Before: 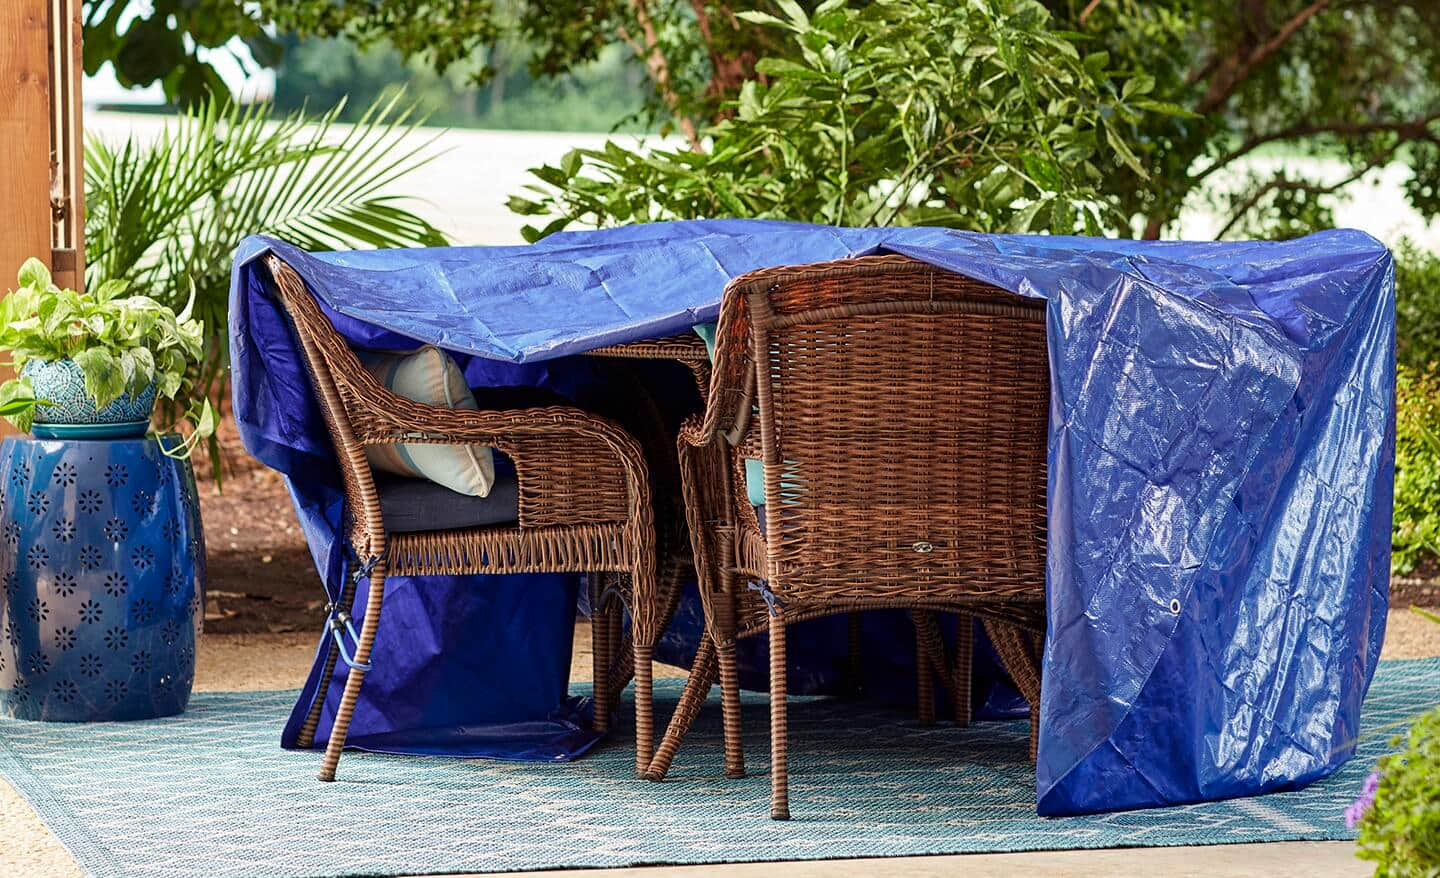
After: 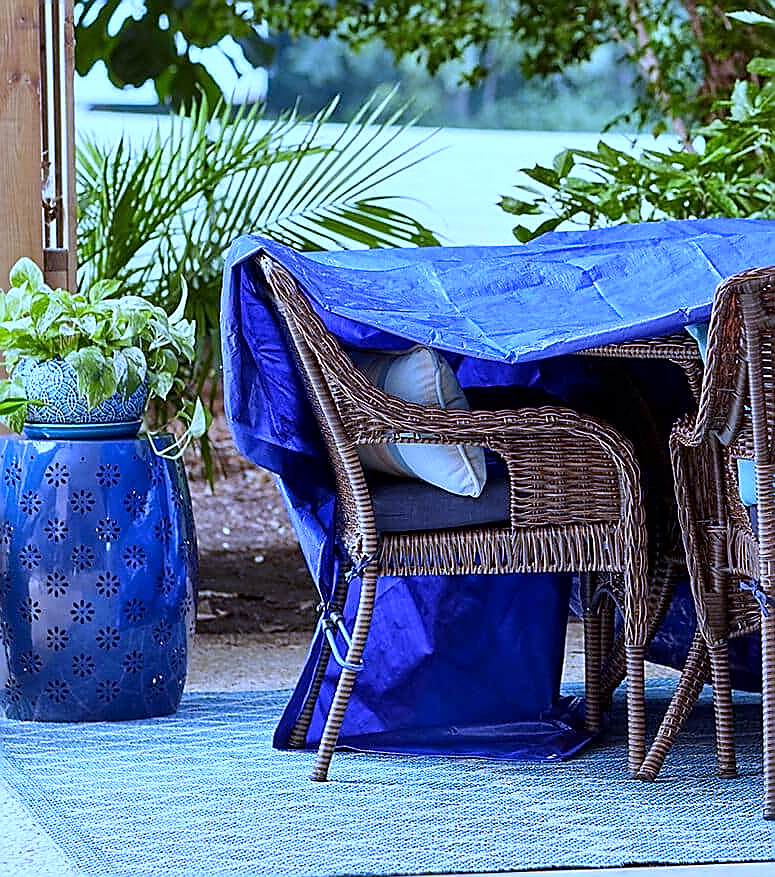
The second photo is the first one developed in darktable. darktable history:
local contrast: mode bilateral grid, contrast 20, coarseness 50, detail 120%, midtone range 0.2
crop: left 0.587%, right 45.588%, bottom 0.086%
white balance: red 0.766, blue 1.537
sharpen: radius 1.4, amount 1.25, threshold 0.7
